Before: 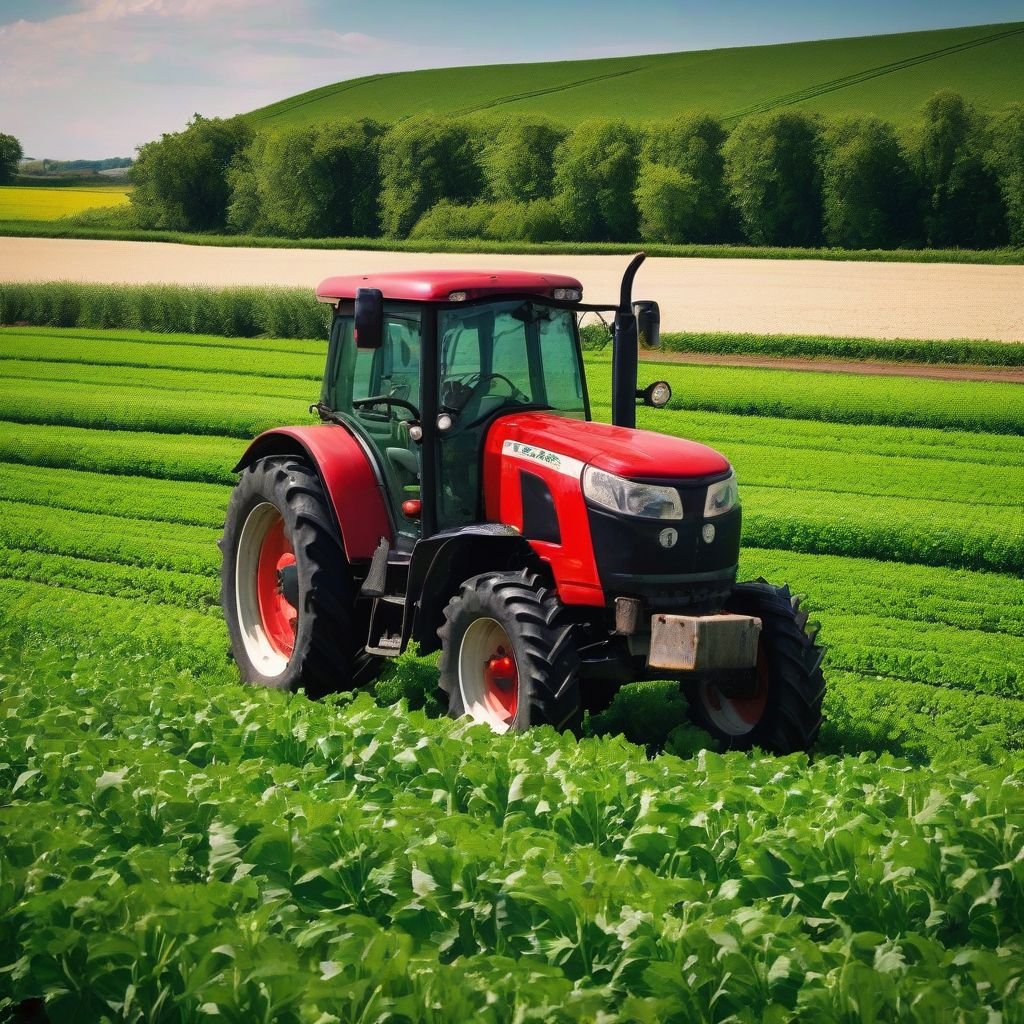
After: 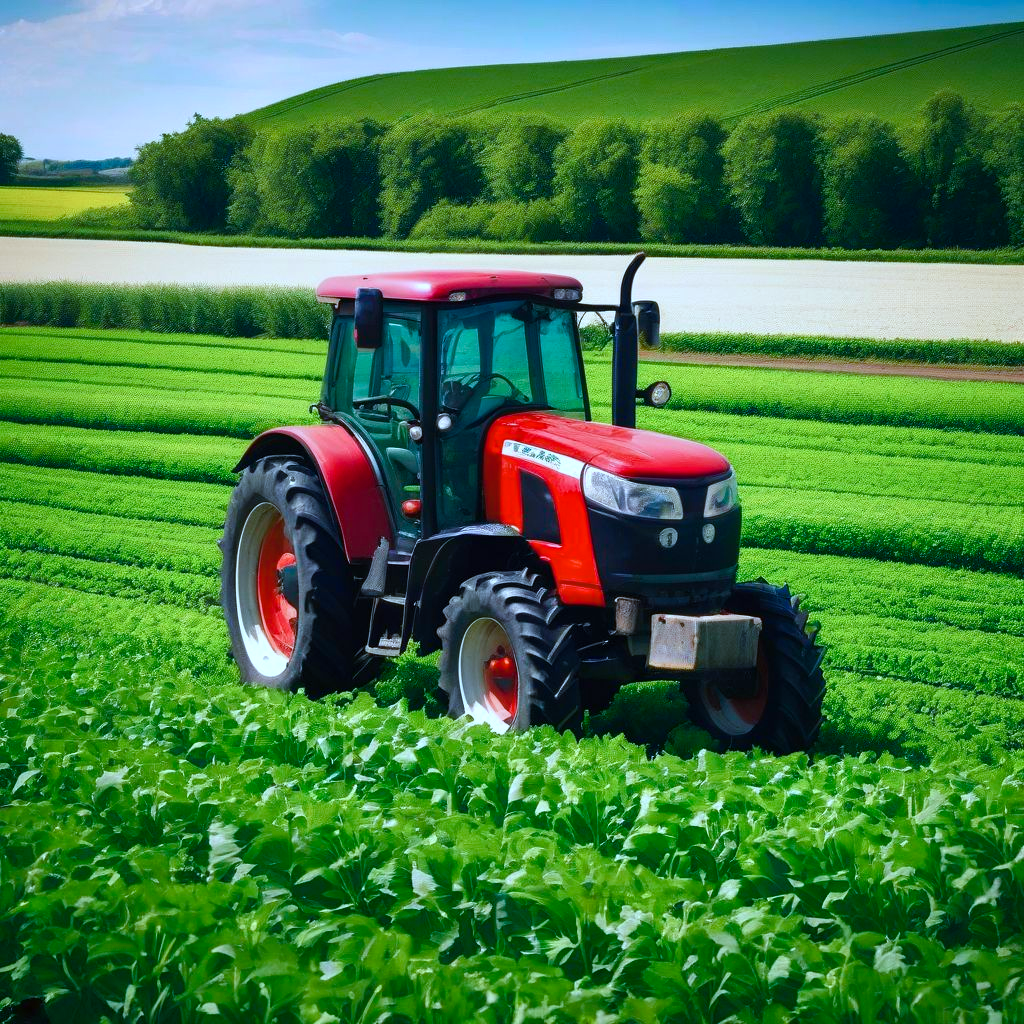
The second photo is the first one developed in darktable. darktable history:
color calibration: illuminant F (fluorescent), F source F9 (Cool White Deluxe 4150 K) – high CRI, x 0.374, y 0.373, temperature 4158.34 K
shadows and highlights: shadows 37.27, highlights -28.18, soften with gaussian
color balance rgb: linear chroma grading › shadows 32%, linear chroma grading › global chroma -2%, linear chroma grading › mid-tones 4%, perceptual saturation grading › global saturation -2%, perceptual saturation grading › highlights -8%, perceptual saturation grading › mid-tones 8%, perceptual saturation grading › shadows 4%, perceptual brilliance grading › highlights 8%, perceptual brilliance grading › mid-tones 4%, perceptual brilliance grading › shadows 2%, global vibrance 16%, saturation formula JzAzBz (2021)
white balance: red 0.931, blue 1.11
